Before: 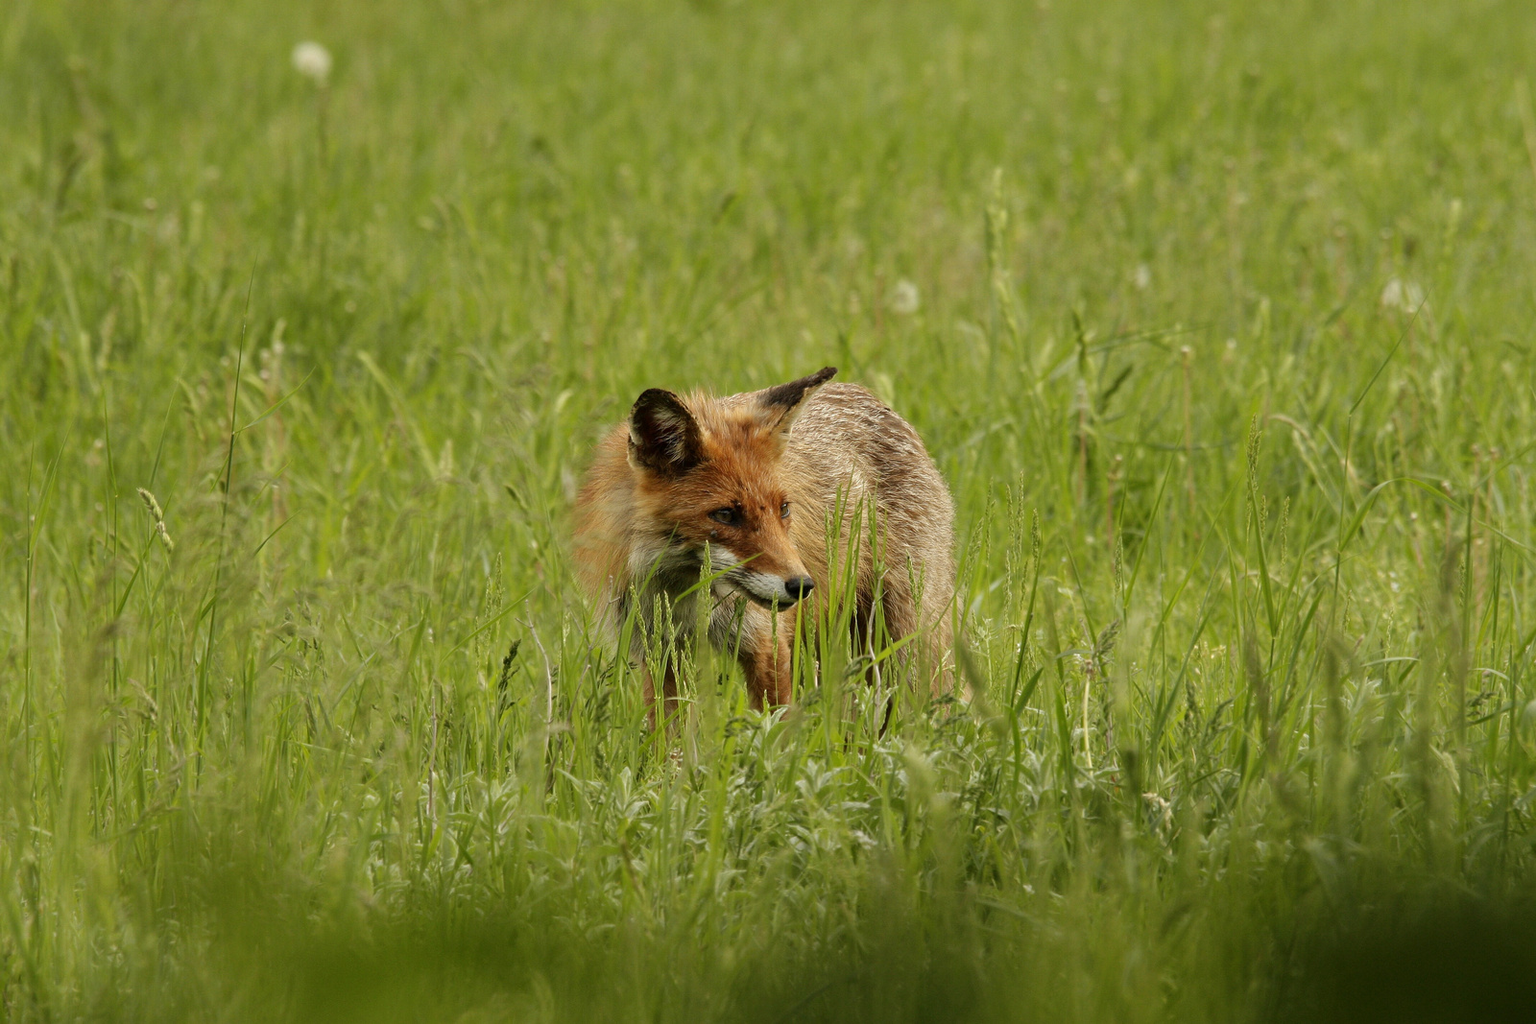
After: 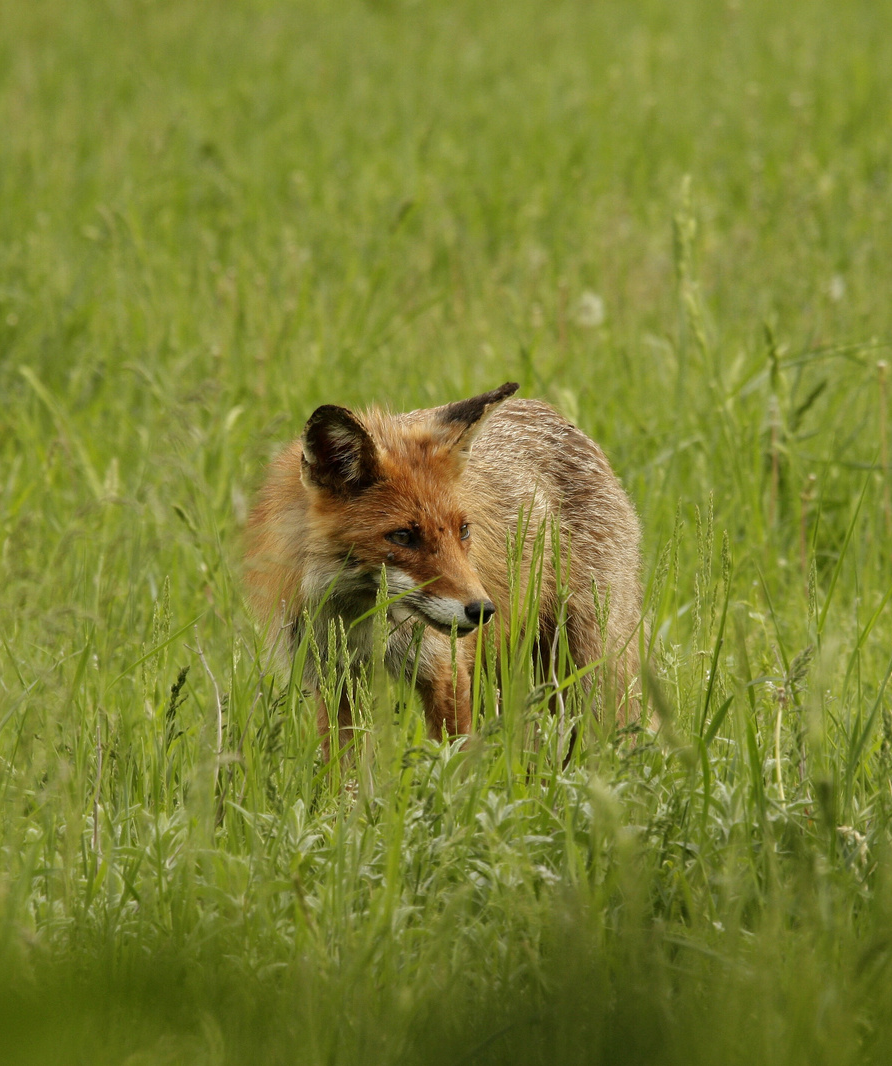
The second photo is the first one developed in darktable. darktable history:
crop: left 22.098%, right 22.098%, bottom 0.008%
